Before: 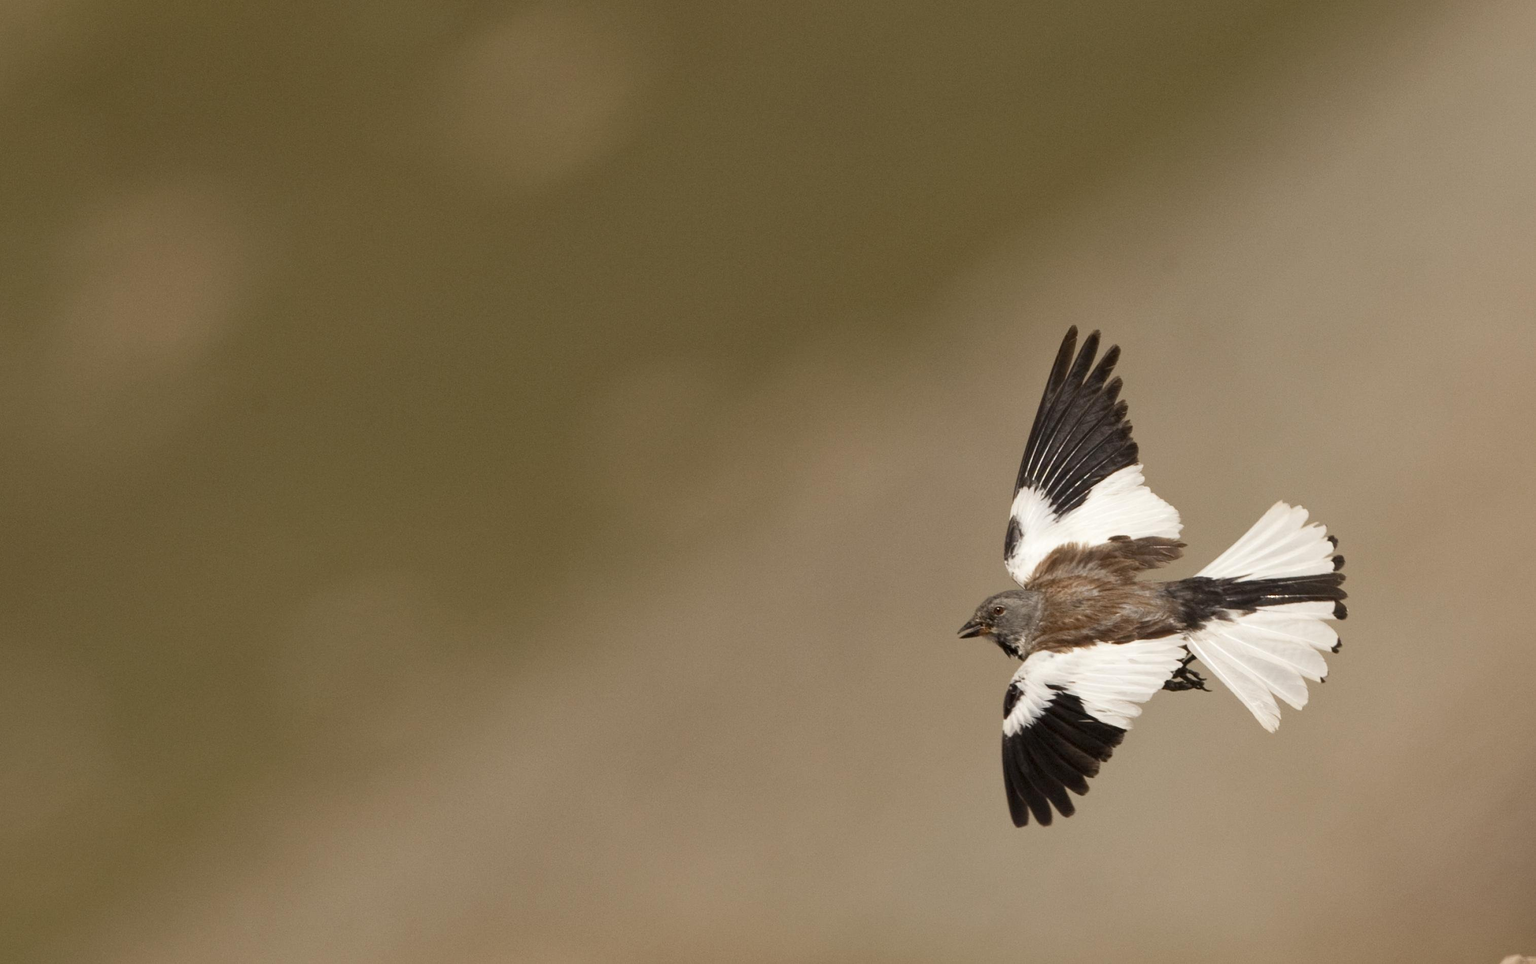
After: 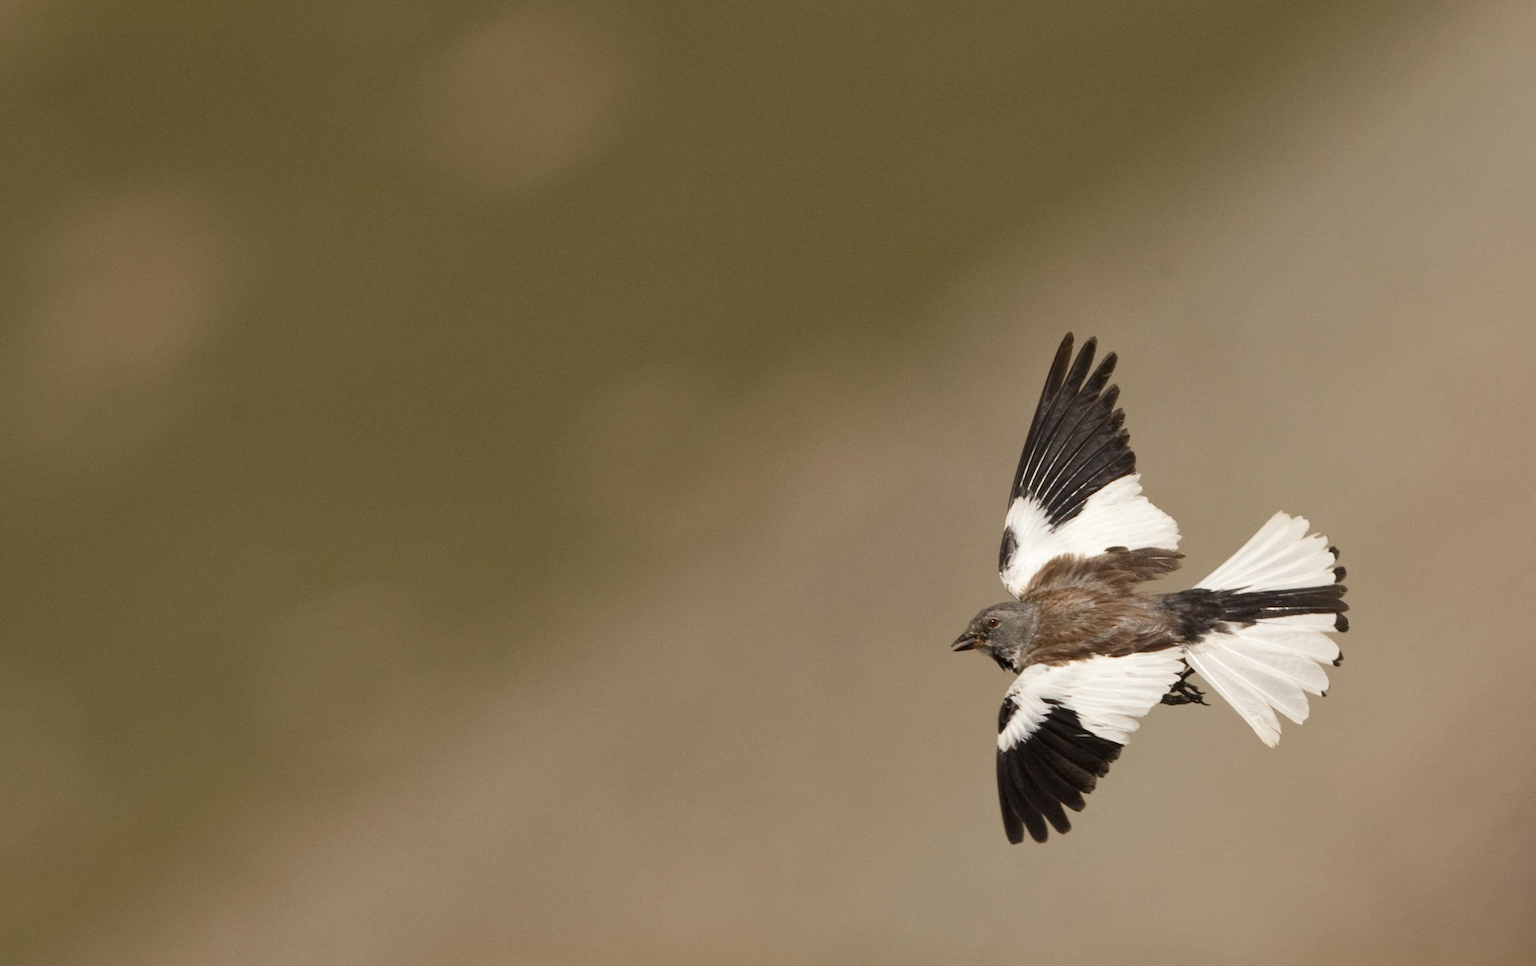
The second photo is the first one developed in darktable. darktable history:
crop: left 1.668%, right 0.285%, bottom 1.699%
